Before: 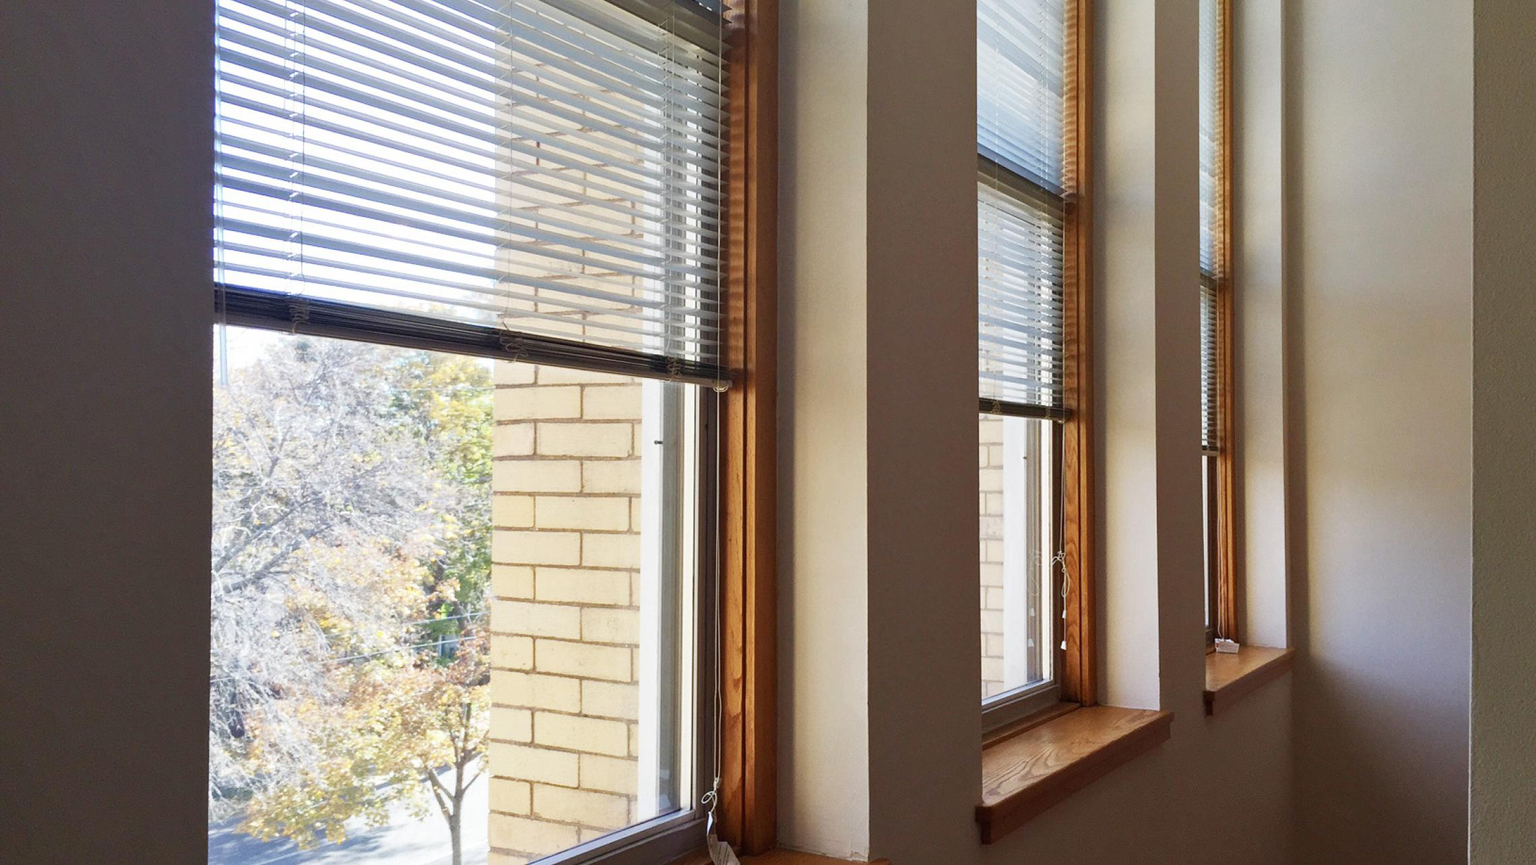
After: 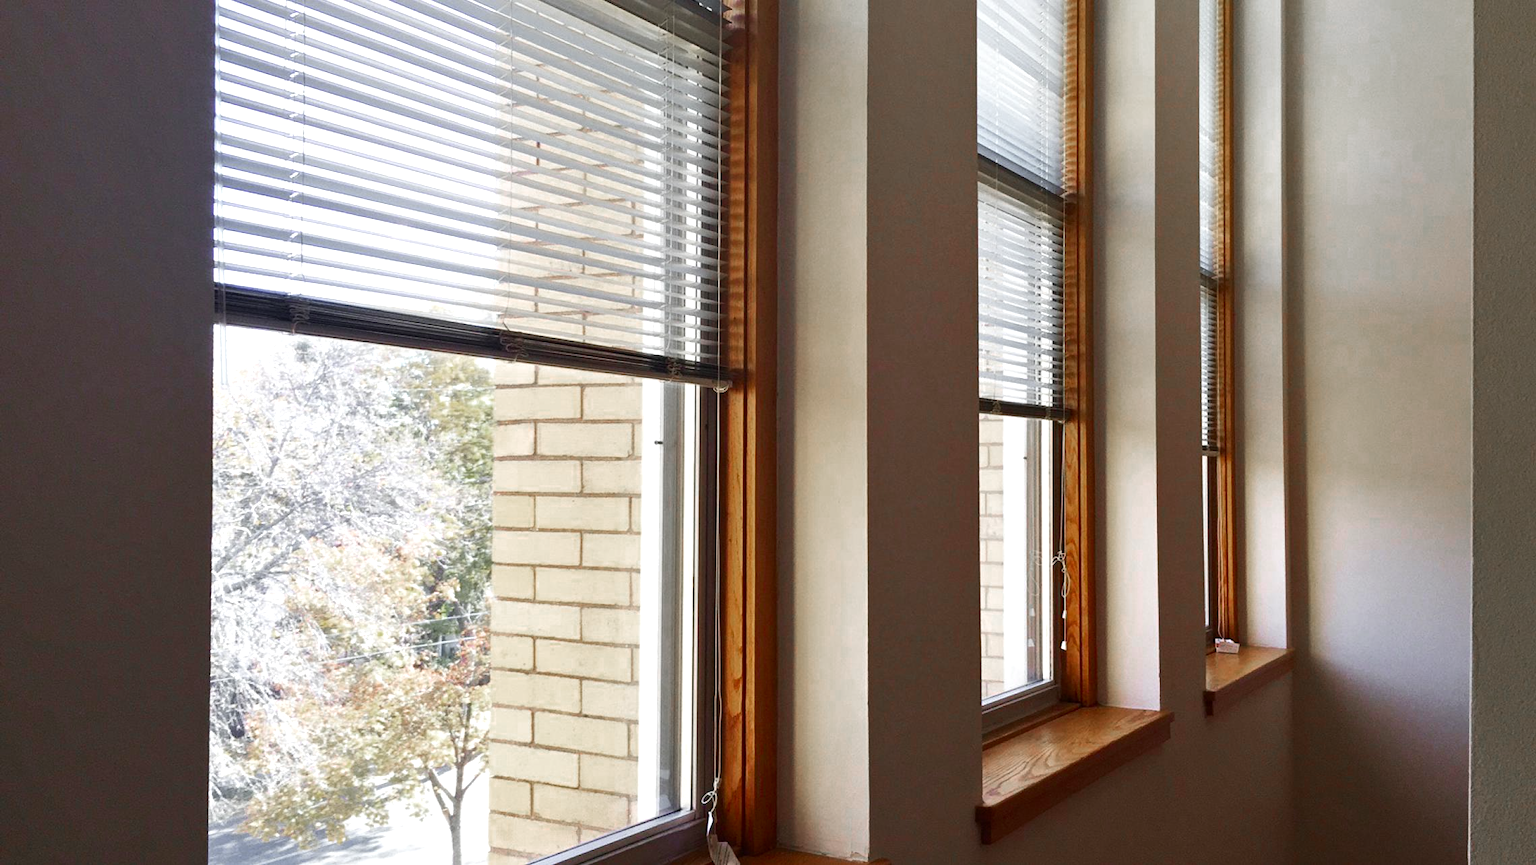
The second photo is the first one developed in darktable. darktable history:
color zones: curves: ch0 [(0, 0.48) (0.209, 0.398) (0.305, 0.332) (0.429, 0.493) (0.571, 0.5) (0.714, 0.5) (0.857, 0.5) (1, 0.48)]; ch1 [(0, 0.736) (0.143, 0.625) (0.225, 0.371) (0.429, 0.256) (0.571, 0.241) (0.714, 0.213) (0.857, 0.48) (1, 0.736)]; ch2 [(0, 0.448) (0.143, 0.498) (0.286, 0.5) (0.429, 0.5) (0.571, 0.5) (0.714, 0.5) (0.857, 0.5) (1, 0.448)]
tone equalizer: -8 EV -0.417 EV, -7 EV -0.389 EV, -6 EV -0.333 EV, -5 EV -0.222 EV, -3 EV 0.222 EV, -2 EV 0.333 EV, -1 EV 0.389 EV, +0 EV 0.417 EV, edges refinement/feathering 500, mask exposure compensation -1.57 EV, preserve details no
